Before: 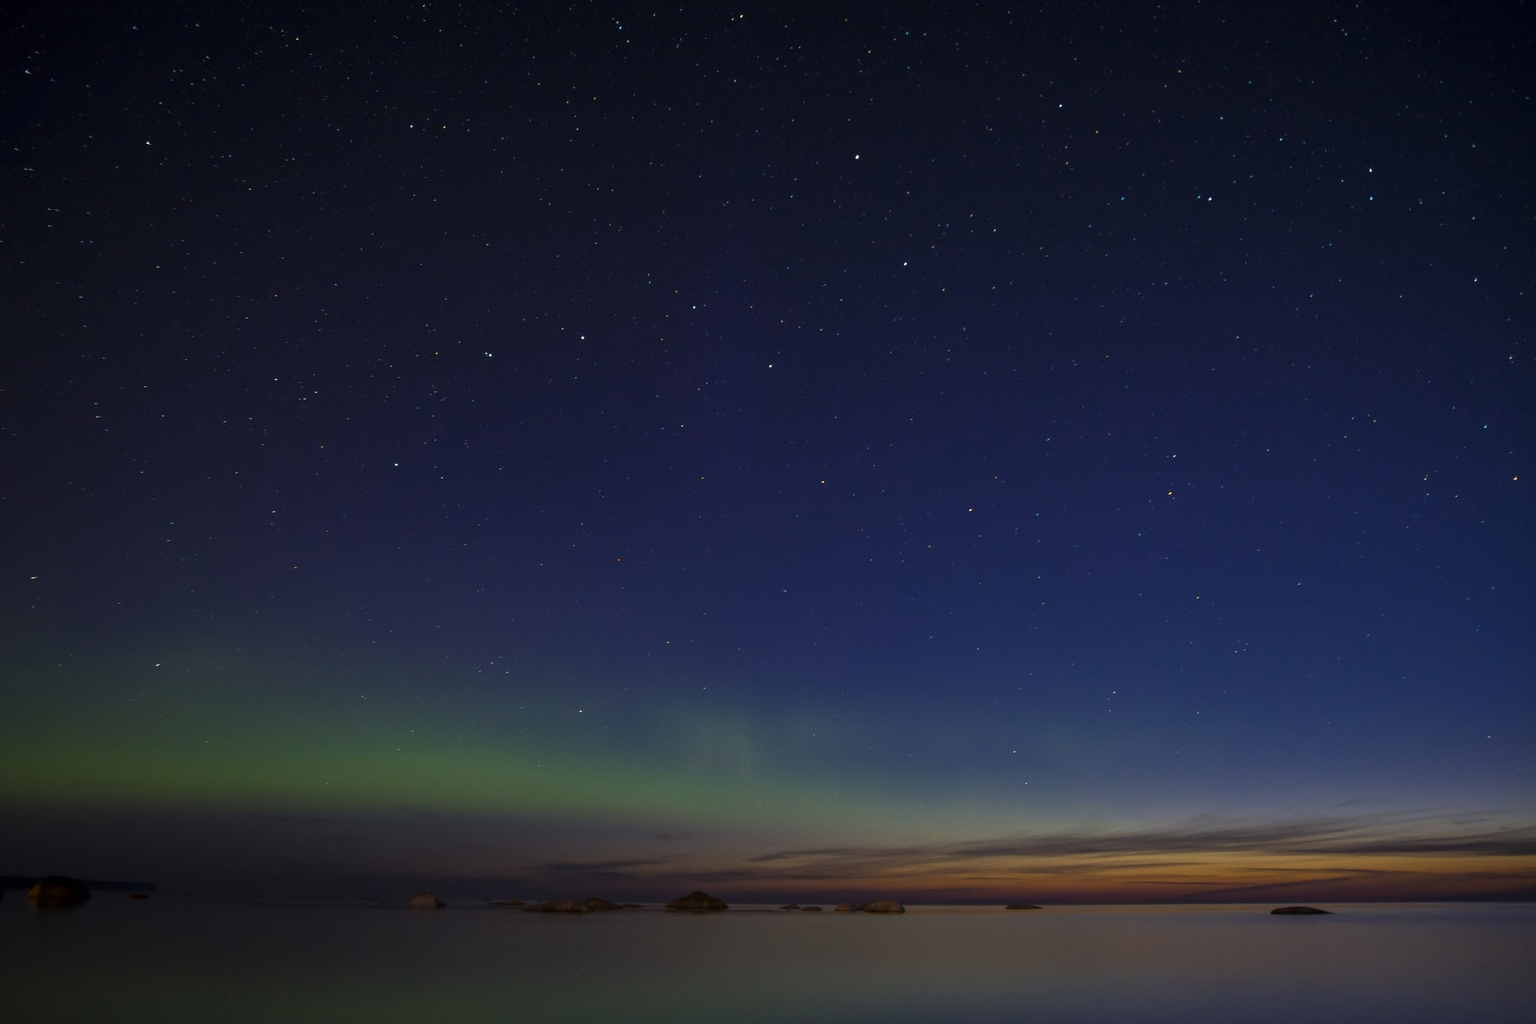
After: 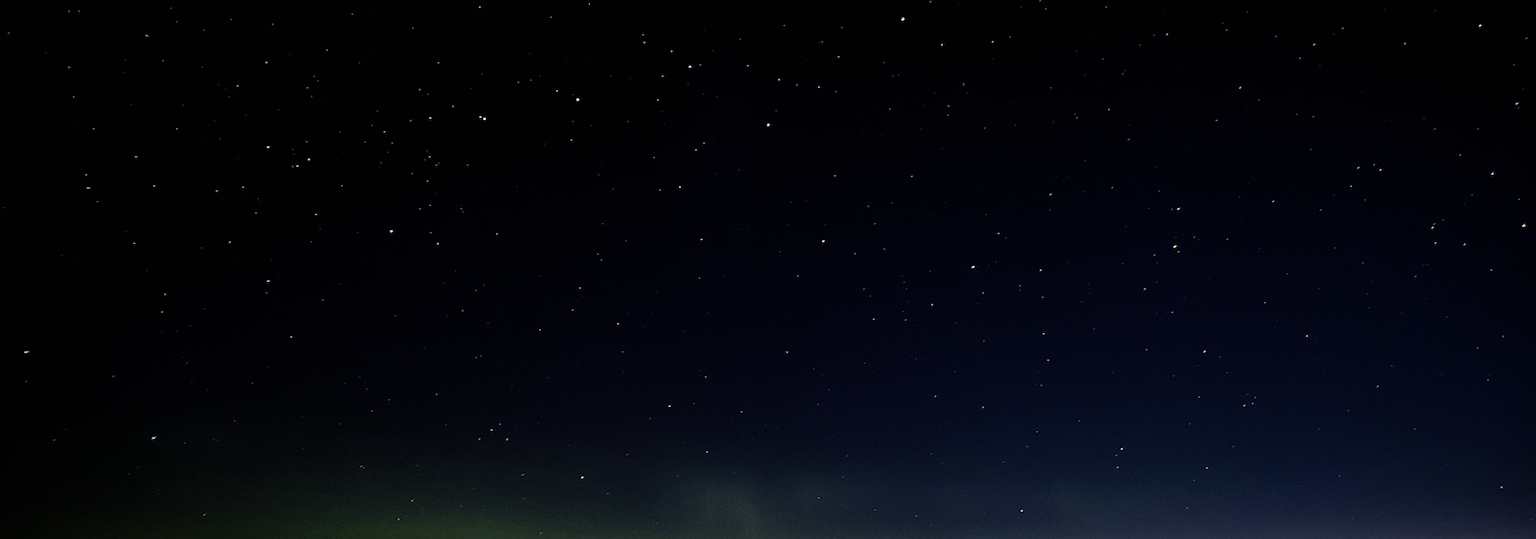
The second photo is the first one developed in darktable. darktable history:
contrast brightness saturation: contrast 0.03, brightness 0.06, saturation 0.13
filmic rgb: black relative exposure -5 EV, hardness 2.88, contrast 1.2, highlights saturation mix -30%
exposure: black level correction 0.009, exposure -0.637 EV, compensate highlight preservation false
crop and rotate: top 23.043%, bottom 23.437%
tone equalizer: -8 EV -0.417 EV, -7 EV -0.389 EV, -6 EV -0.333 EV, -5 EV -0.222 EV, -3 EV 0.222 EV, -2 EV 0.333 EV, -1 EV 0.389 EV, +0 EV 0.417 EV, edges refinement/feathering 500, mask exposure compensation -1.57 EV, preserve details no
sharpen: on, module defaults
rotate and perspective: rotation -1°, crop left 0.011, crop right 0.989, crop top 0.025, crop bottom 0.975
haze removal: strength -0.09, adaptive false
